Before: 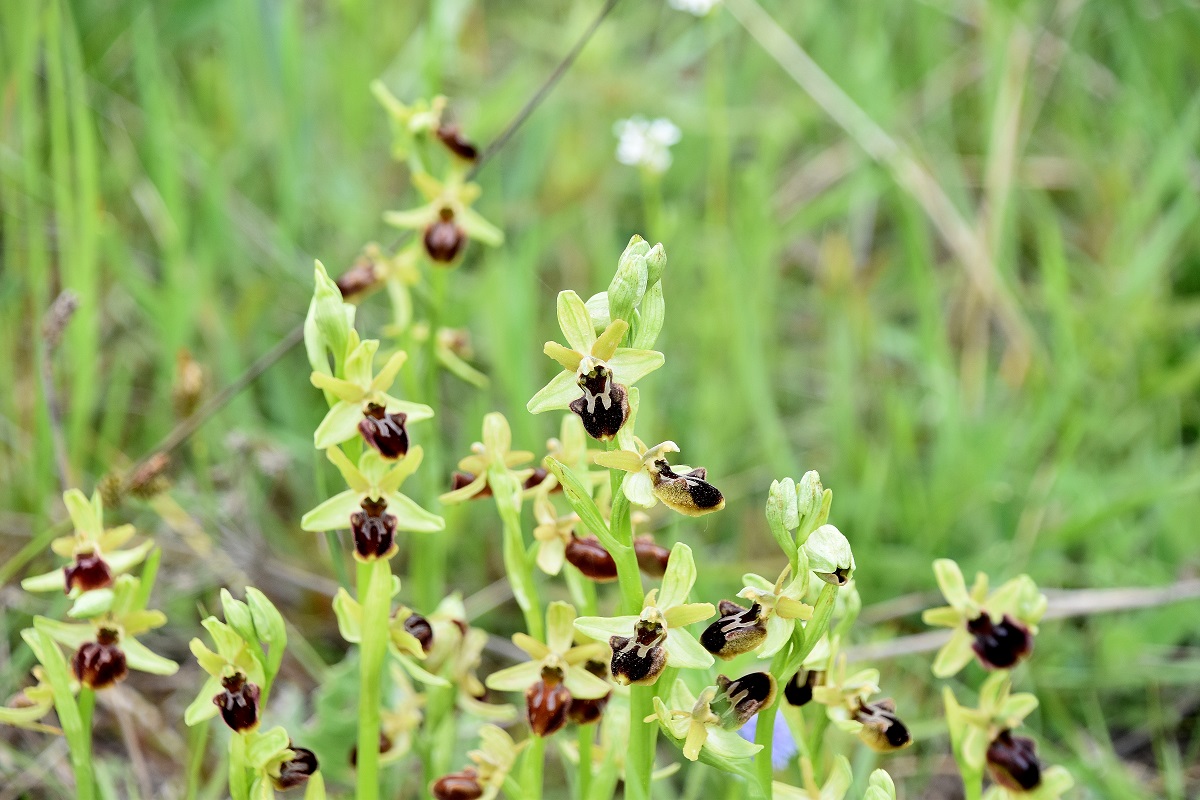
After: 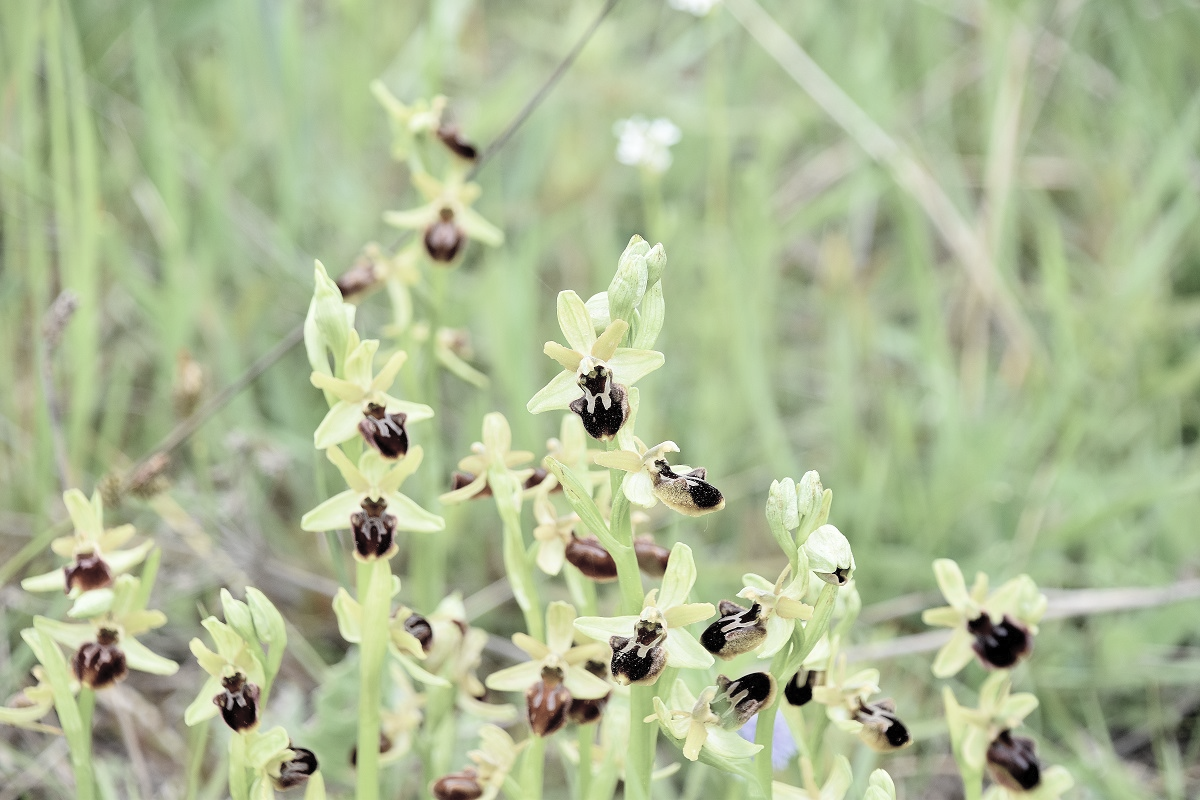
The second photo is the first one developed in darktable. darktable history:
contrast brightness saturation: brightness 0.182, saturation -0.487
